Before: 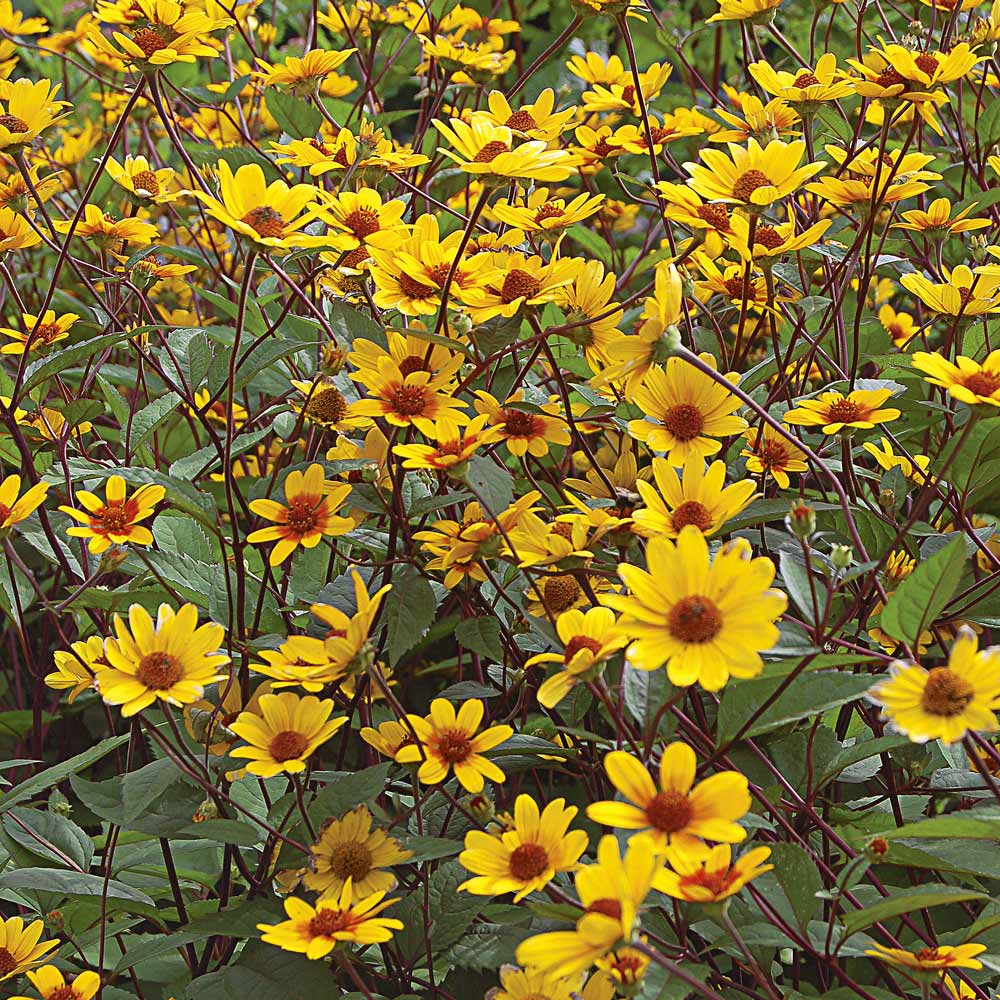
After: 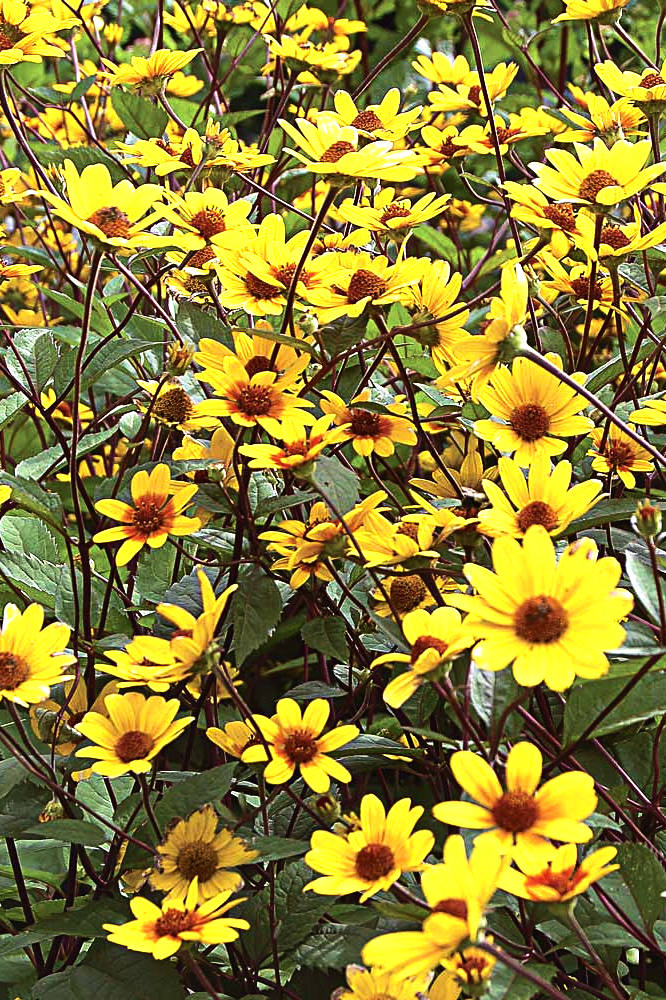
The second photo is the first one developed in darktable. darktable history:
tone equalizer: -8 EV -1.08 EV, -7 EV -1.01 EV, -6 EV -0.867 EV, -5 EV -0.578 EV, -3 EV 0.578 EV, -2 EV 0.867 EV, -1 EV 1.01 EV, +0 EV 1.08 EV, edges refinement/feathering 500, mask exposure compensation -1.57 EV, preserve details no
crop: left 15.419%, right 17.914%
velvia: strength 27%
